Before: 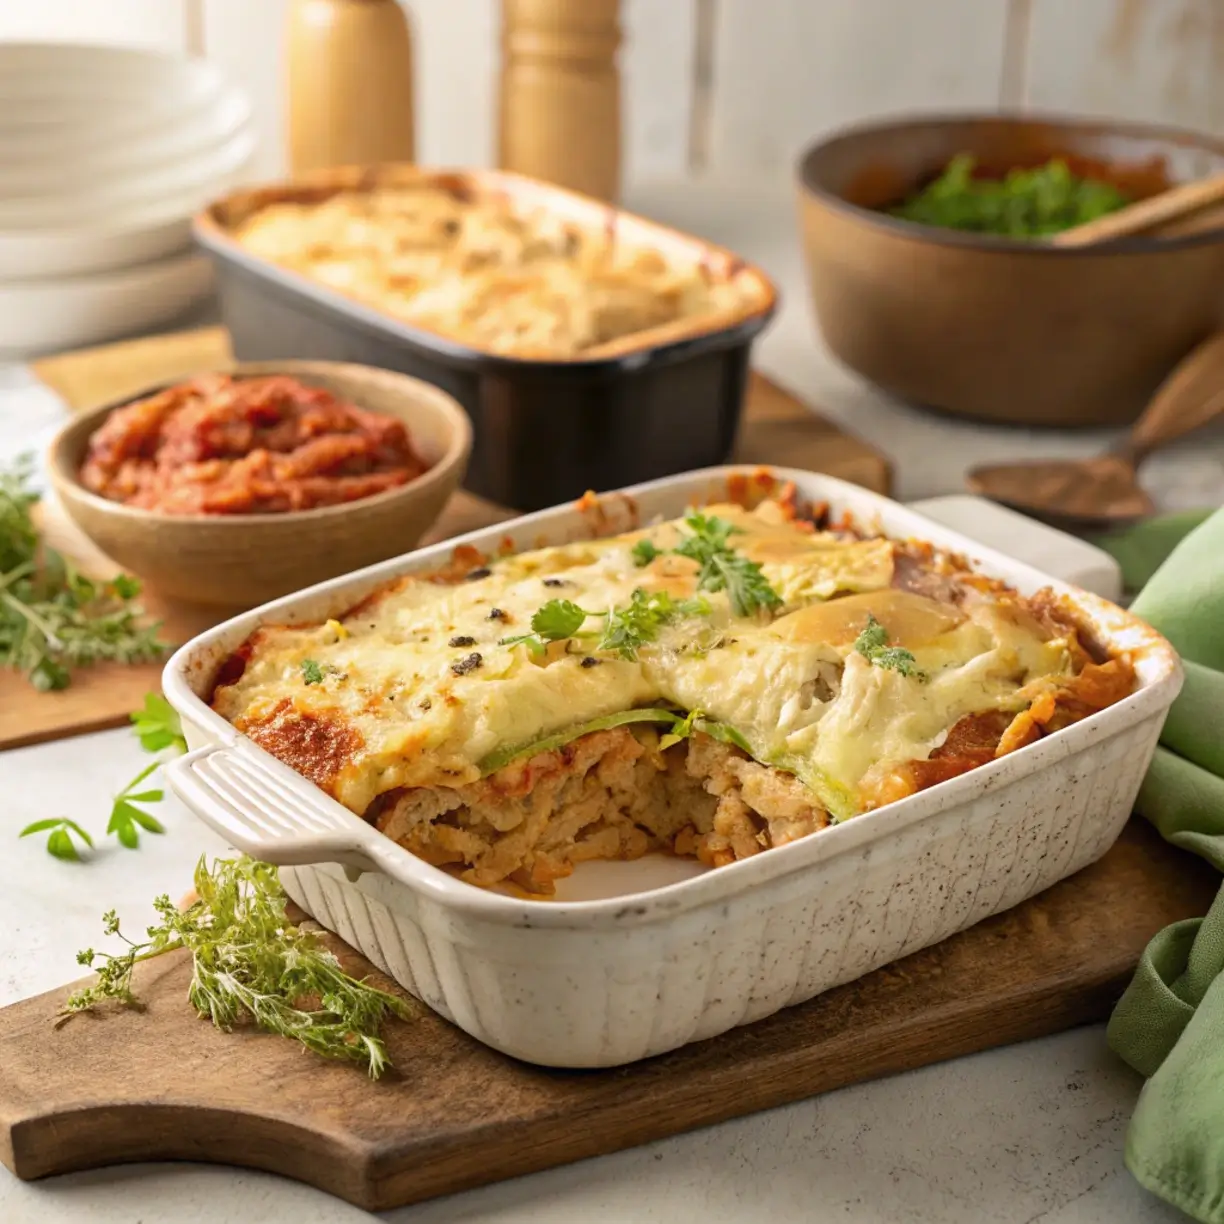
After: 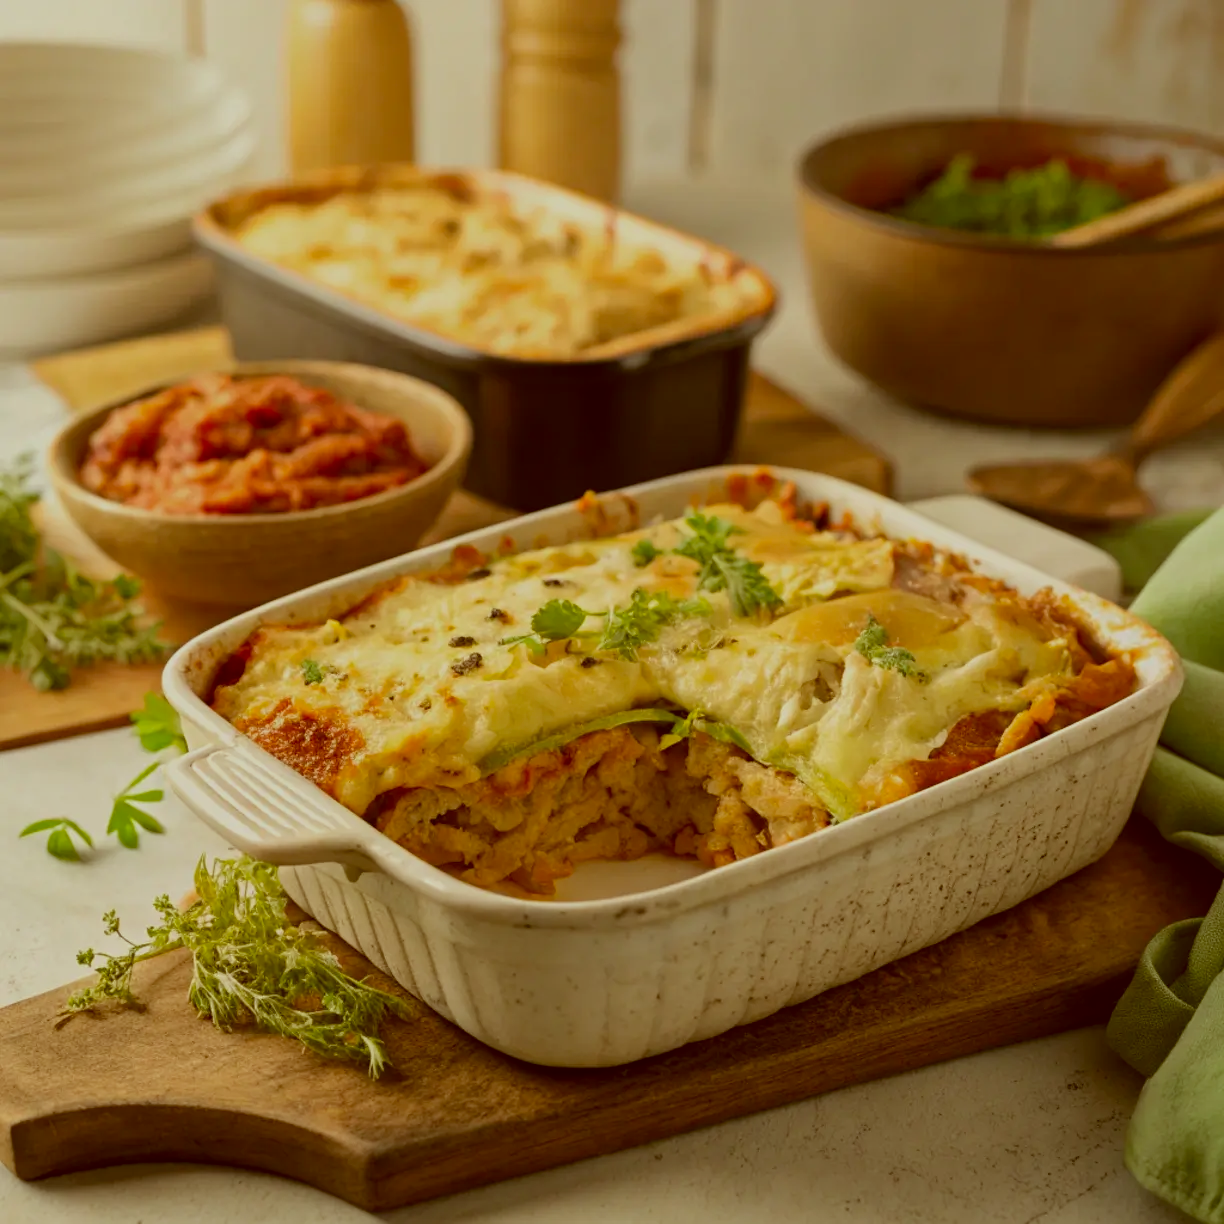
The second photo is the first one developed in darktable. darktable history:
shadows and highlights: shadows -20, white point adjustment -2, highlights -35
color correction: highlights a* -5.94, highlights b* 9.48, shadows a* 10.12, shadows b* 23.94
exposure: exposure -0.492 EV, compensate highlight preservation false
